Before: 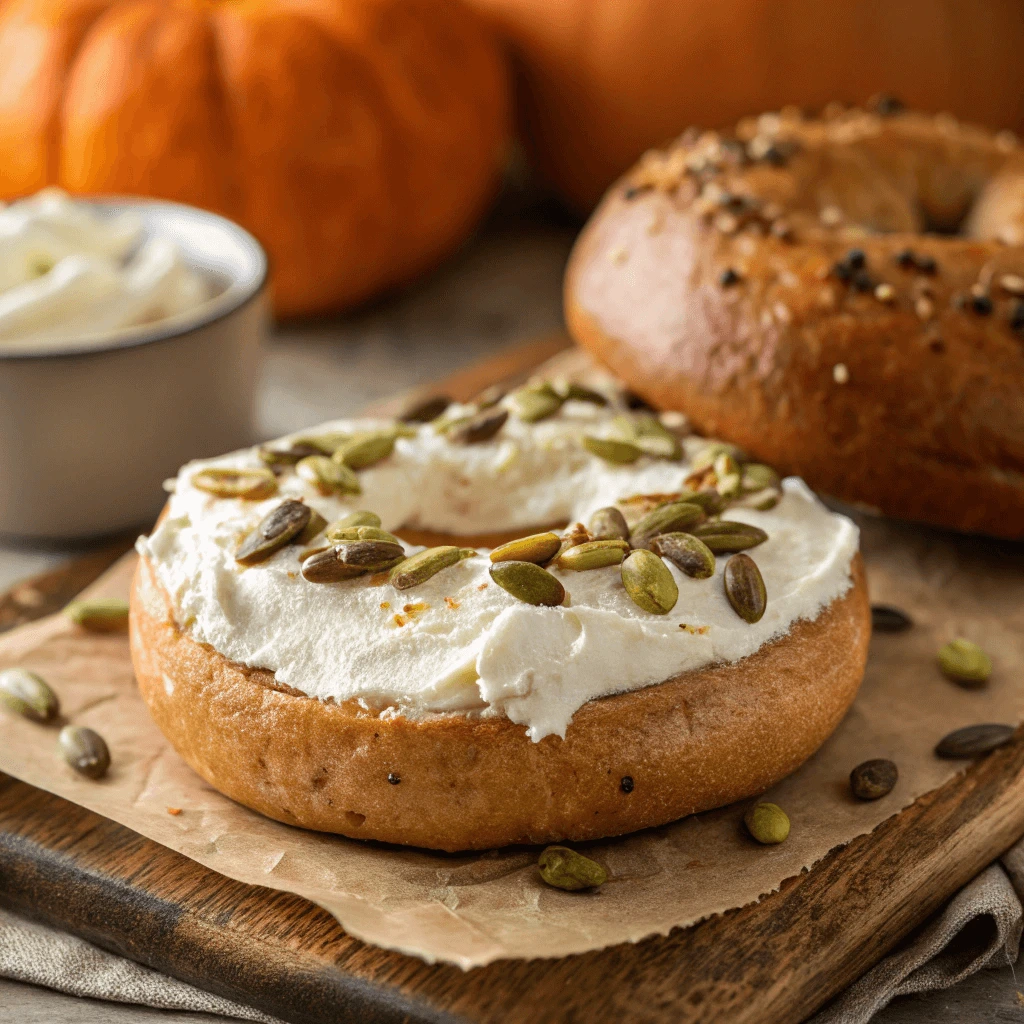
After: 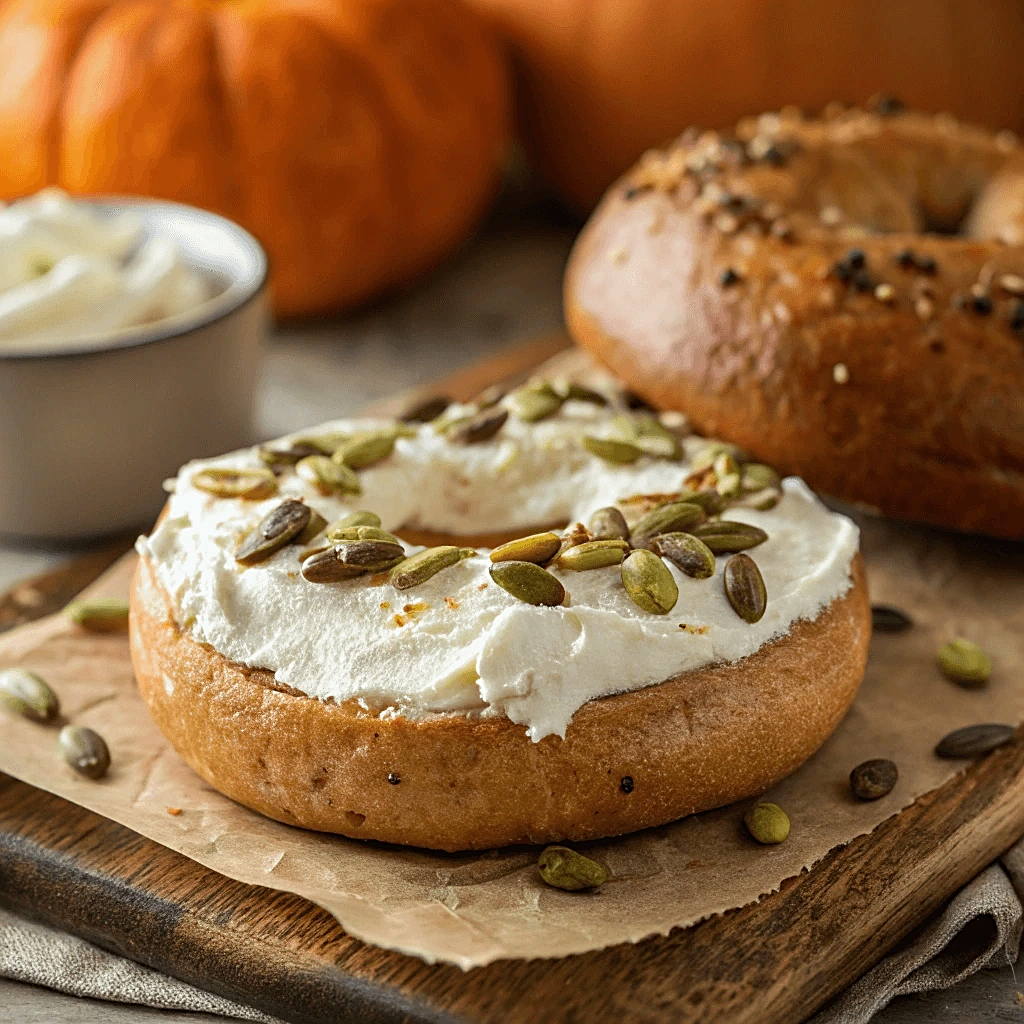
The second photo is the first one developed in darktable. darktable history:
white balance: red 0.978, blue 0.999
sharpen: on, module defaults
